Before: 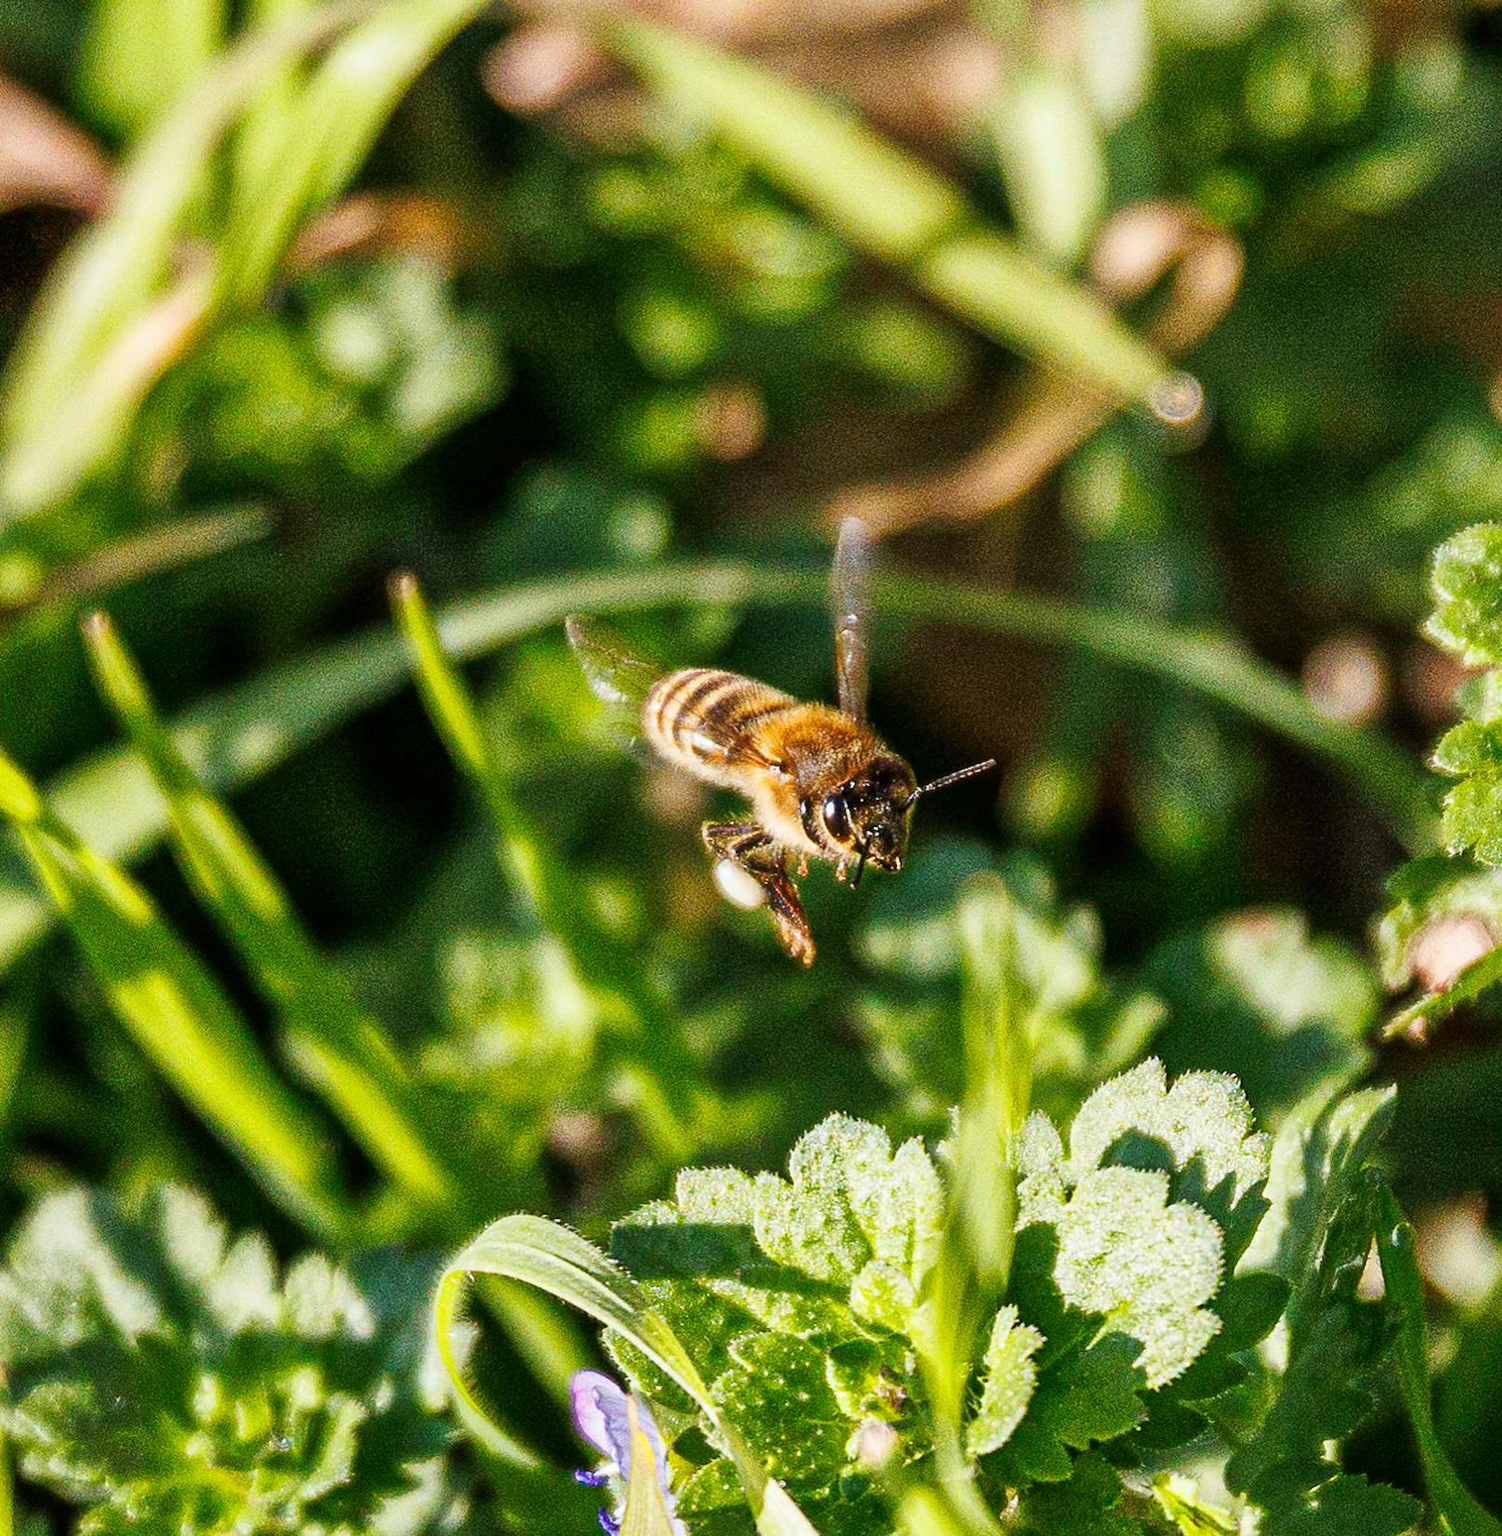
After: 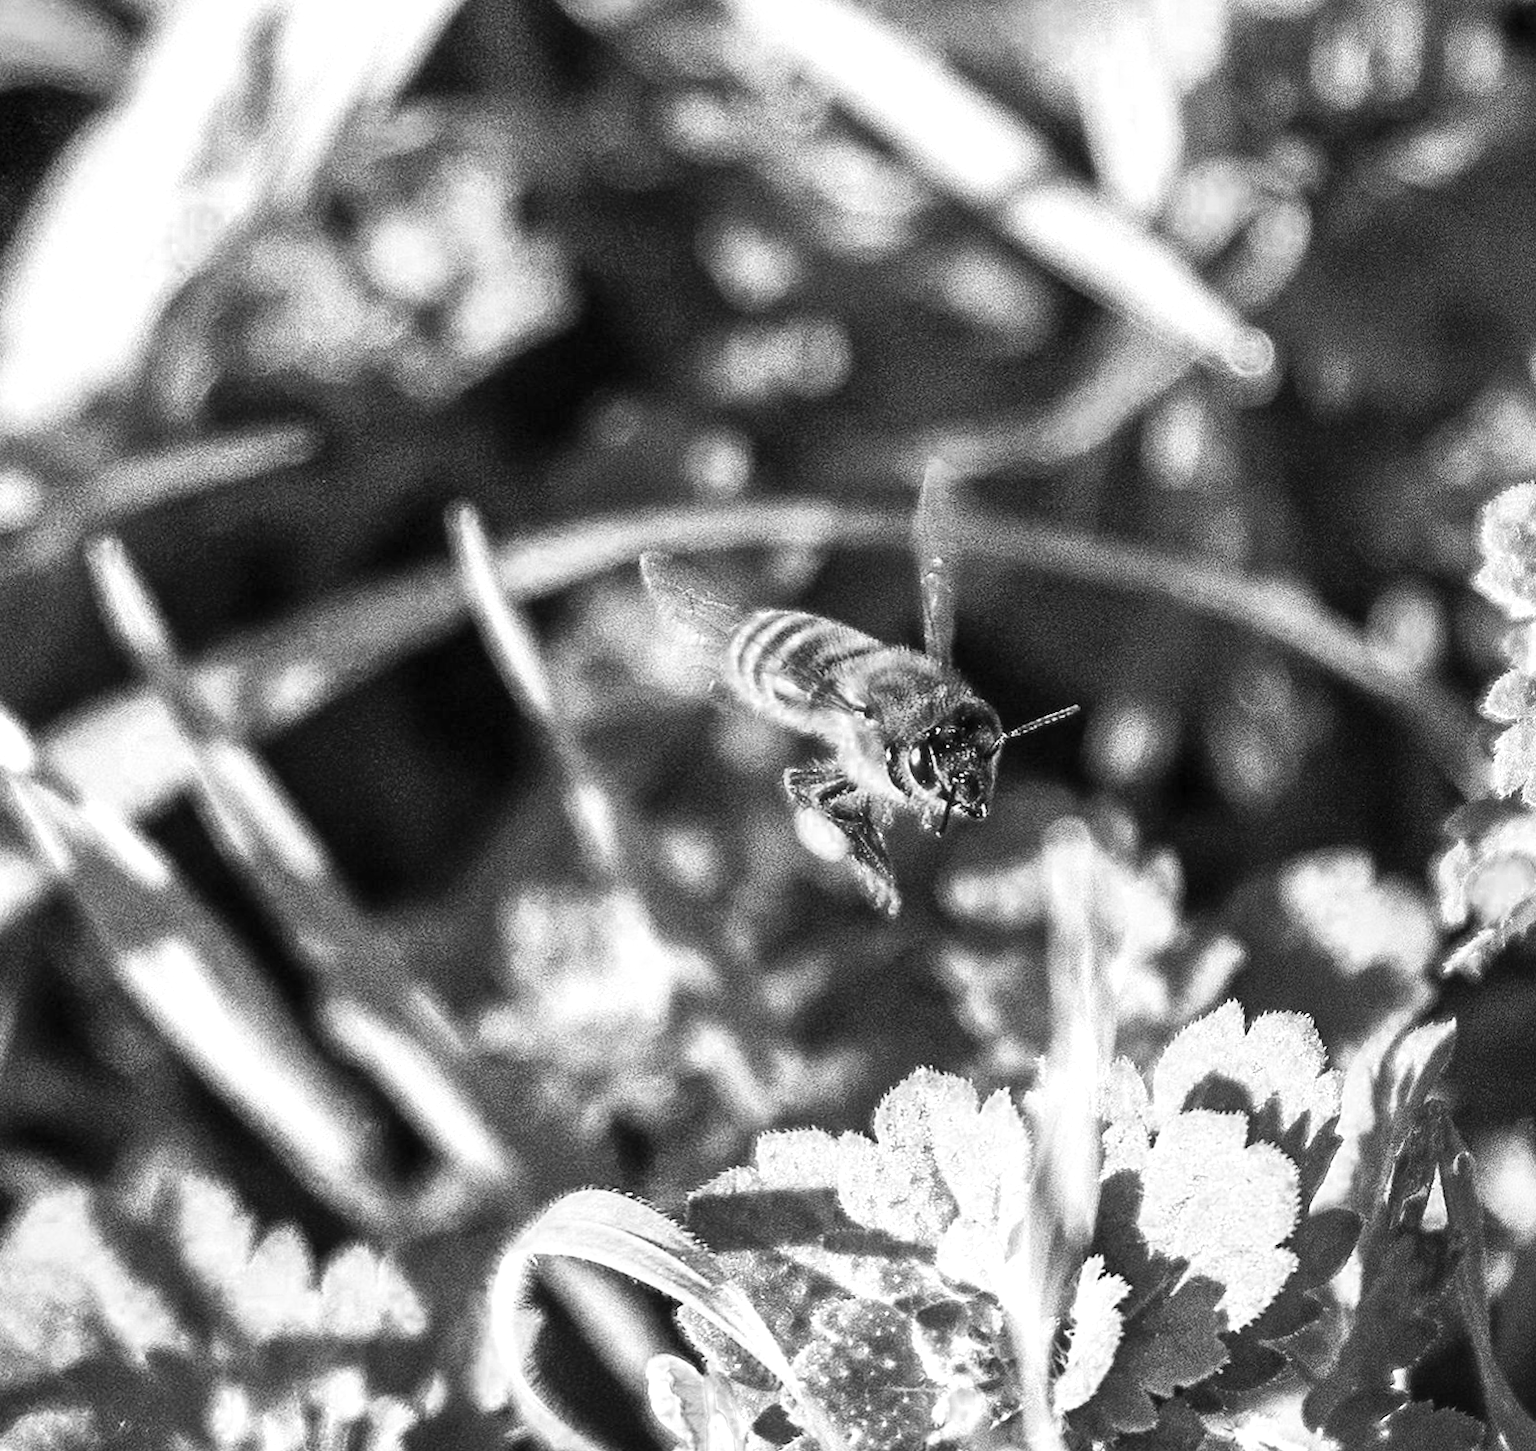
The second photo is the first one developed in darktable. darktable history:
rotate and perspective: rotation -0.013°, lens shift (vertical) -0.027, lens shift (horizontal) 0.178, crop left 0.016, crop right 0.989, crop top 0.082, crop bottom 0.918
exposure: exposure -0.064 EV, compensate highlight preservation false
contrast brightness saturation: contrast 0.2, brightness 0.2, saturation 0.8
color zones: curves: ch0 [(0.002, 0.593) (0.143, 0.417) (0.285, 0.541) (0.455, 0.289) (0.608, 0.327) (0.727, 0.283) (0.869, 0.571) (1, 0.603)]; ch1 [(0, 0) (0.143, 0) (0.286, 0) (0.429, 0) (0.571, 0) (0.714, 0) (0.857, 0)]
